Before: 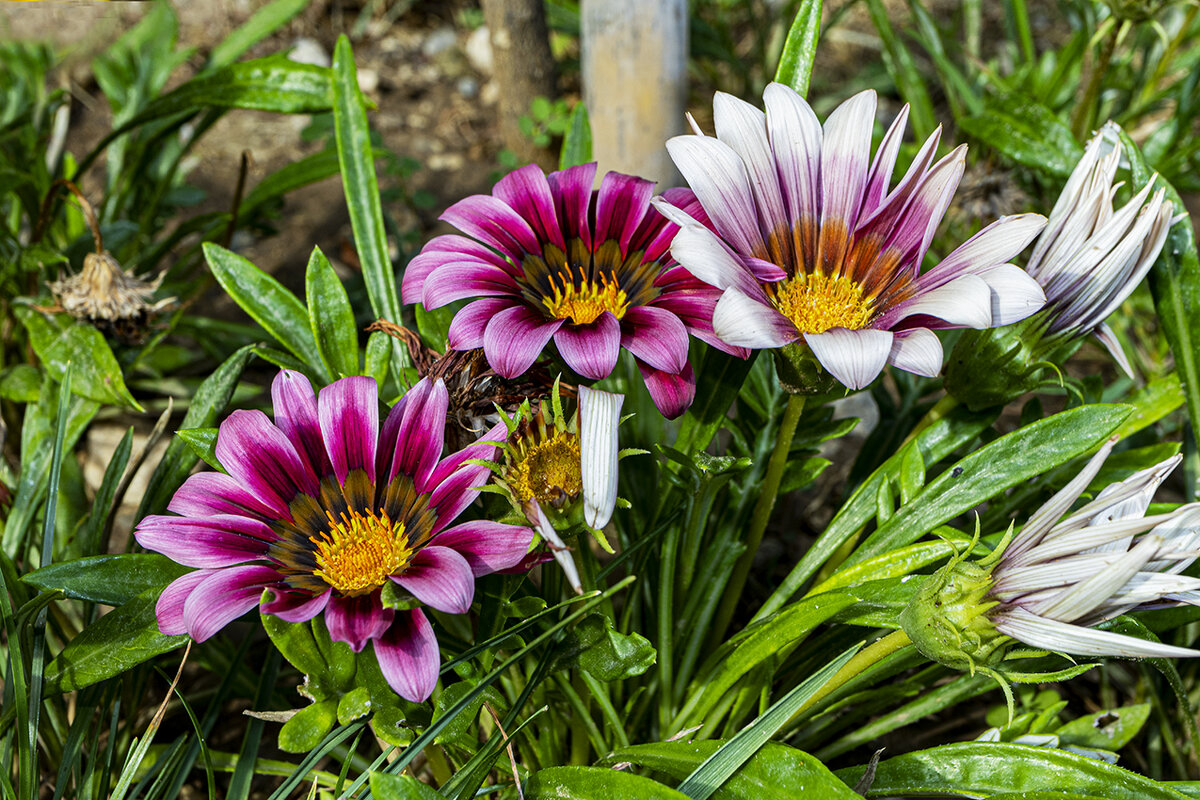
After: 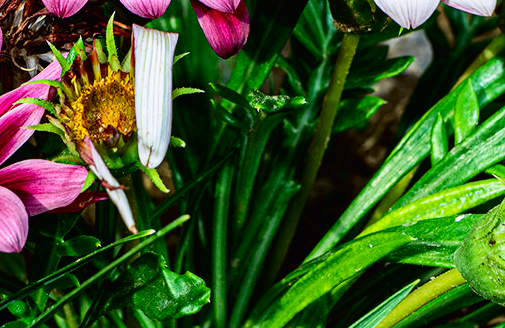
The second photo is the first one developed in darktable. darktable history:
crop: left 37.221%, top 45.169%, right 20.63%, bottom 13.777%
tone curve: curves: ch0 [(0, 0.011) (0.053, 0.026) (0.174, 0.115) (0.416, 0.417) (0.697, 0.758) (0.852, 0.902) (0.991, 0.981)]; ch1 [(0, 0) (0.264, 0.22) (0.407, 0.373) (0.463, 0.457) (0.492, 0.5) (0.512, 0.511) (0.54, 0.543) (0.585, 0.617) (0.659, 0.686) (0.78, 0.8) (1, 1)]; ch2 [(0, 0) (0.438, 0.449) (0.473, 0.469) (0.503, 0.5) (0.523, 0.534) (0.562, 0.591) (0.612, 0.627) (0.701, 0.707) (1, 1)], color space Lab, independent channels, preserve colors none
